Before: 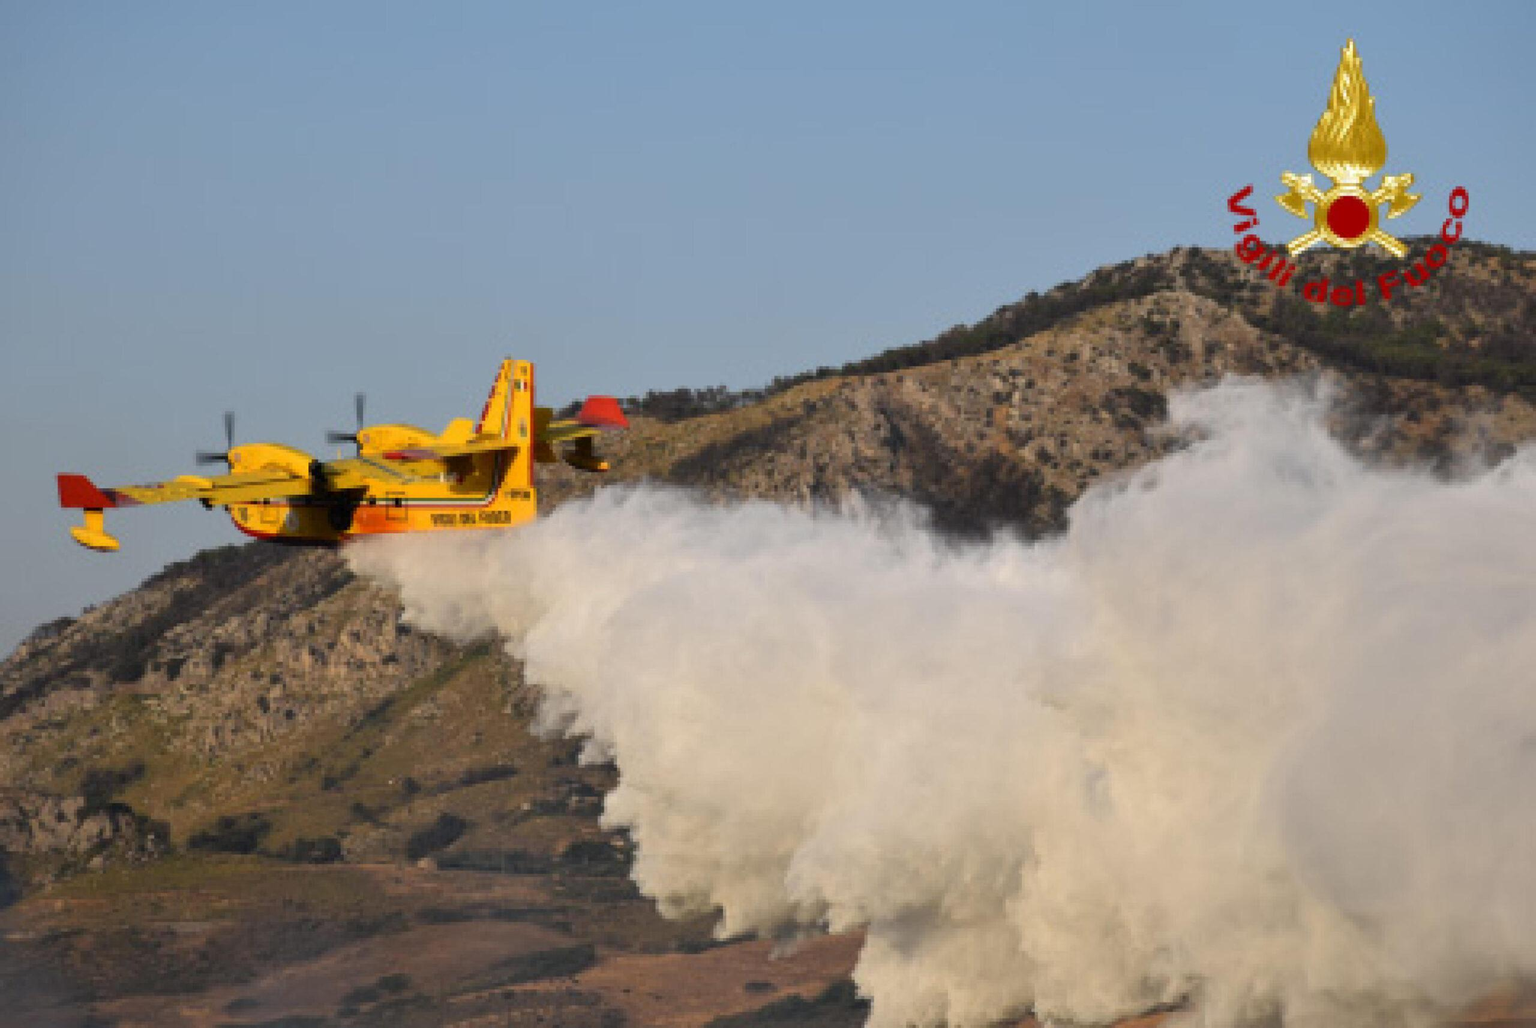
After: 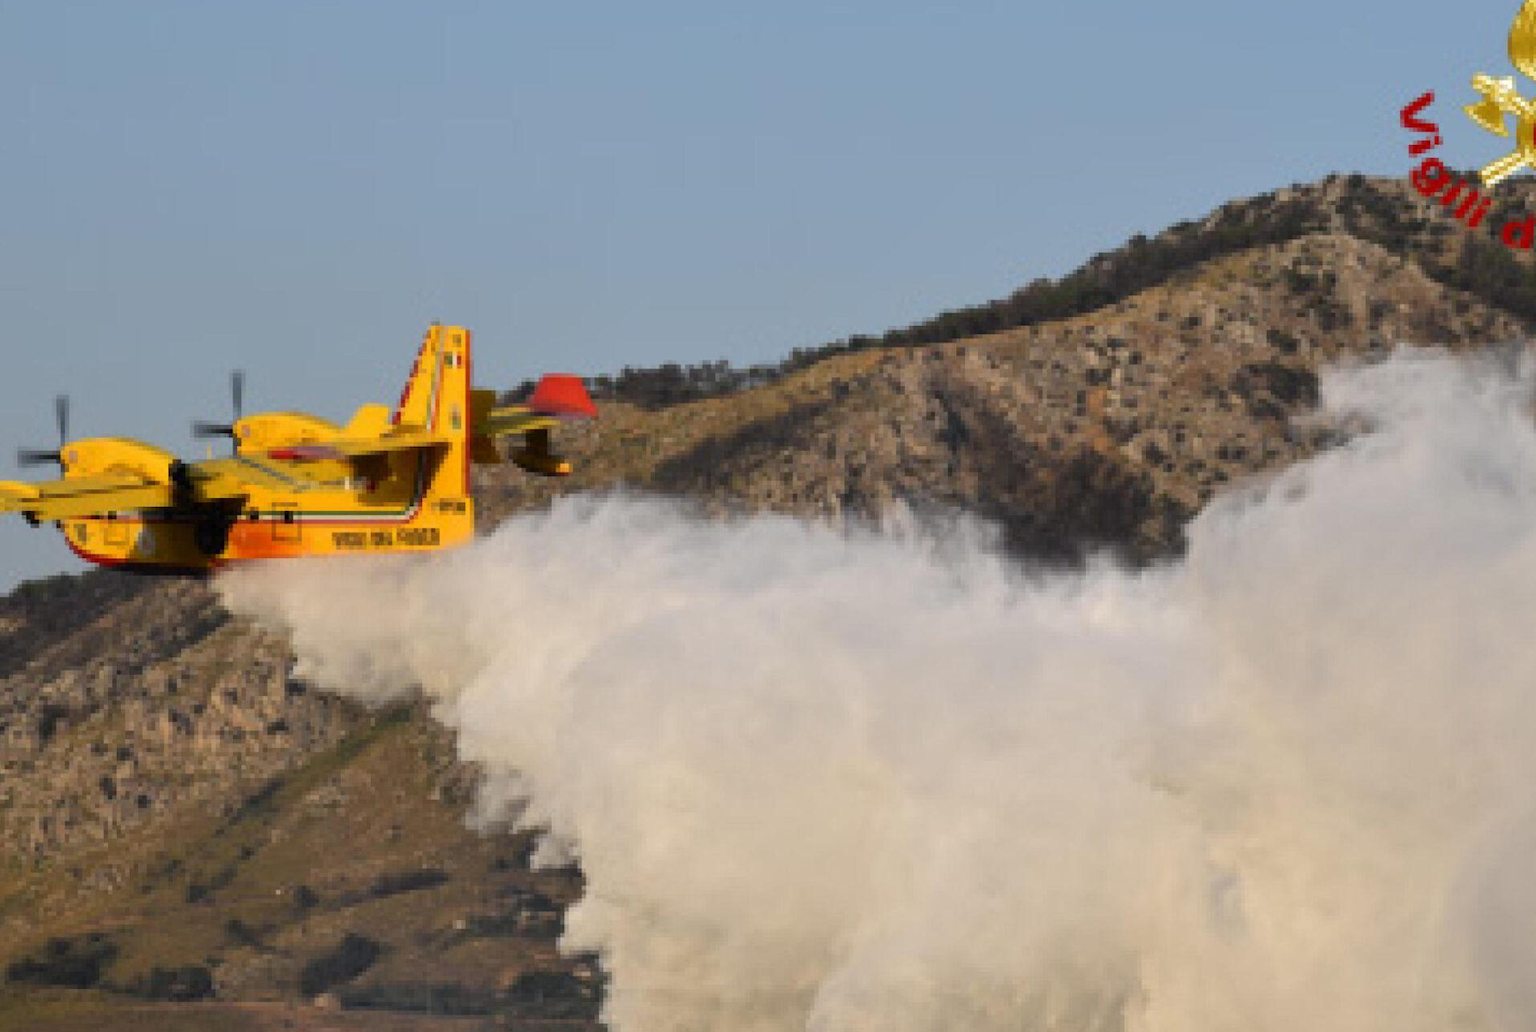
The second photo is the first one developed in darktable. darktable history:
crop and rotate: left 11.925%, top 11.419%, right 13.45%, bottom 13.652%
tone equalizer: edges refinement/feathering 500, mask exposure compensation -1.57 EV, preserve details no
